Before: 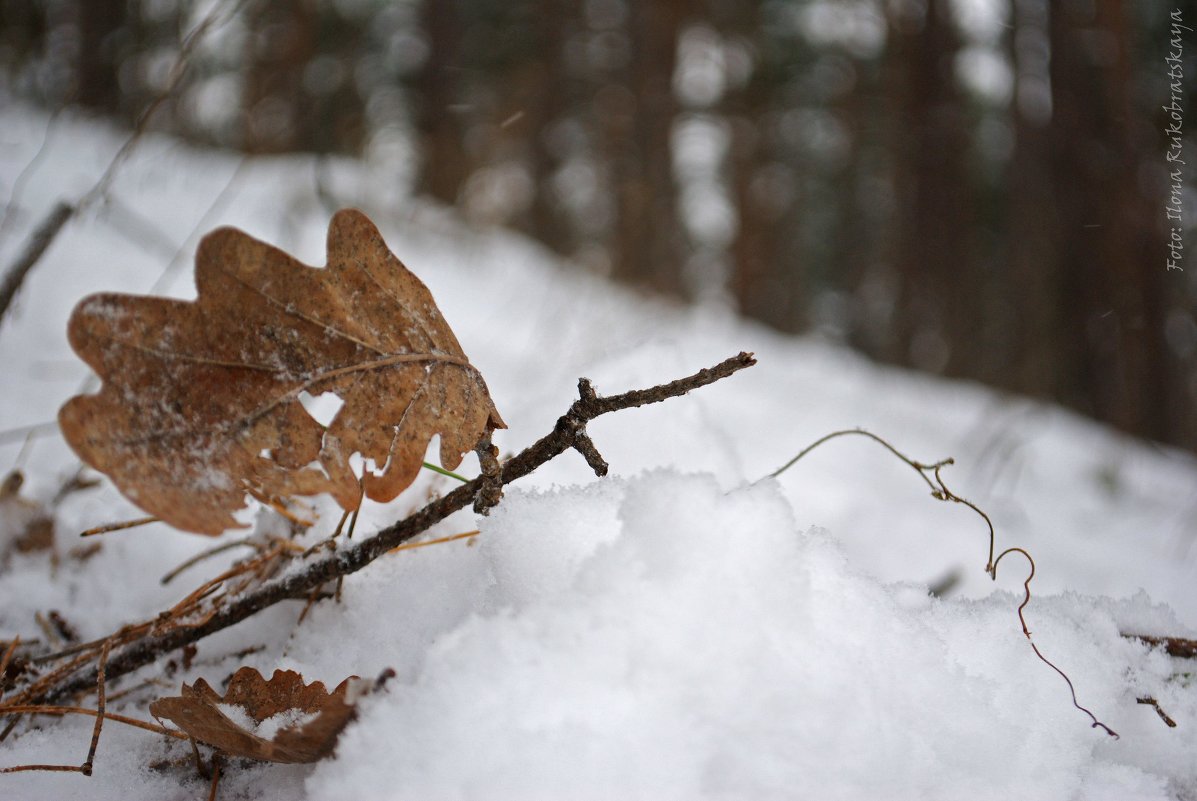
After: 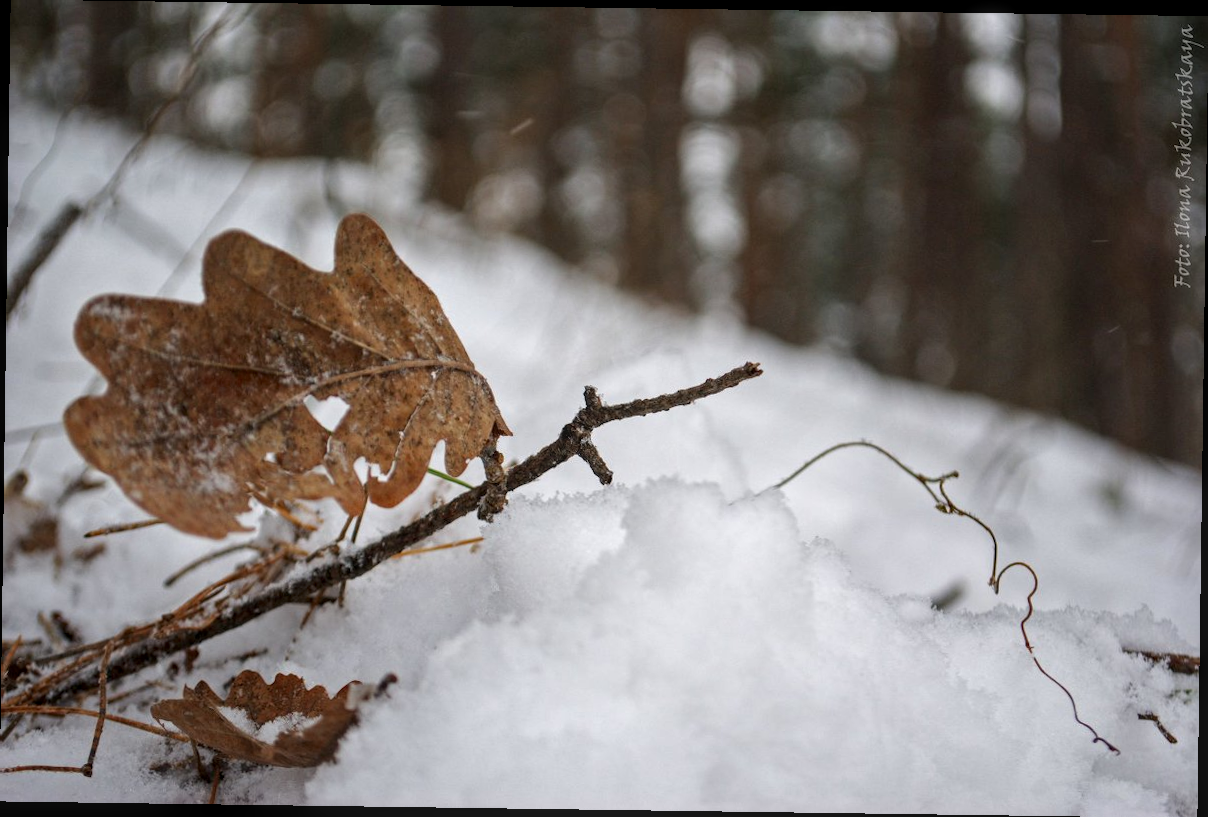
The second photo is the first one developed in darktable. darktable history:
rotate and perspective: rotation 0.8°, automatic cropping off
local contrast: on, module defaults
